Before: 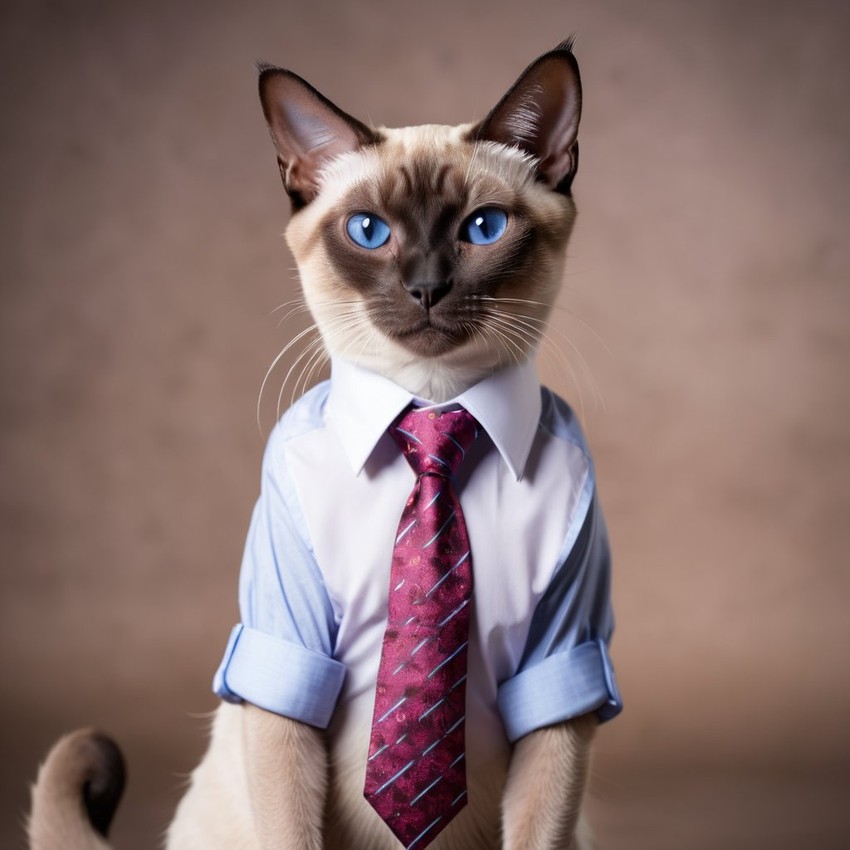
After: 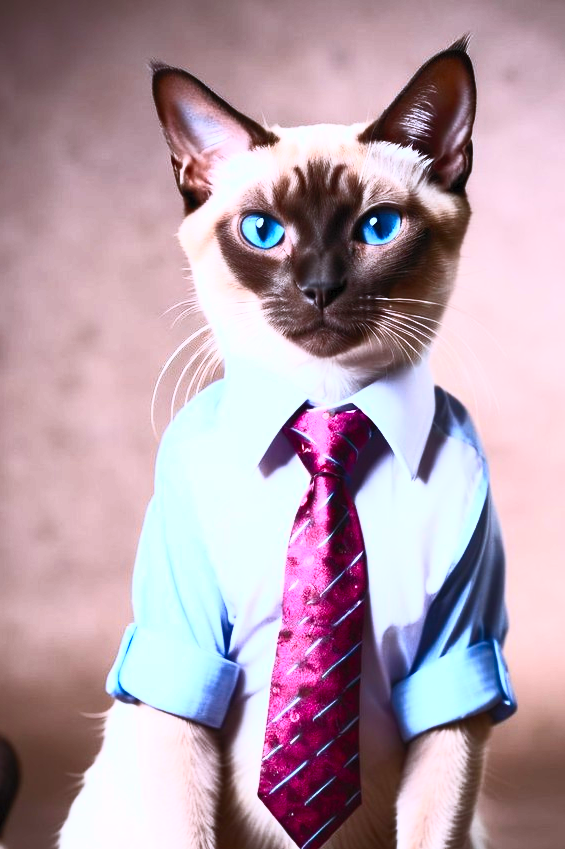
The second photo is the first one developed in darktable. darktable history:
crop and rotate: left 12.587%, right 20.858%
color correction: highlights a* -2.08, highlights b* -18.31
contrast brightness saturation: contrast 0.825, brightness 0.595, saturation 0.587
